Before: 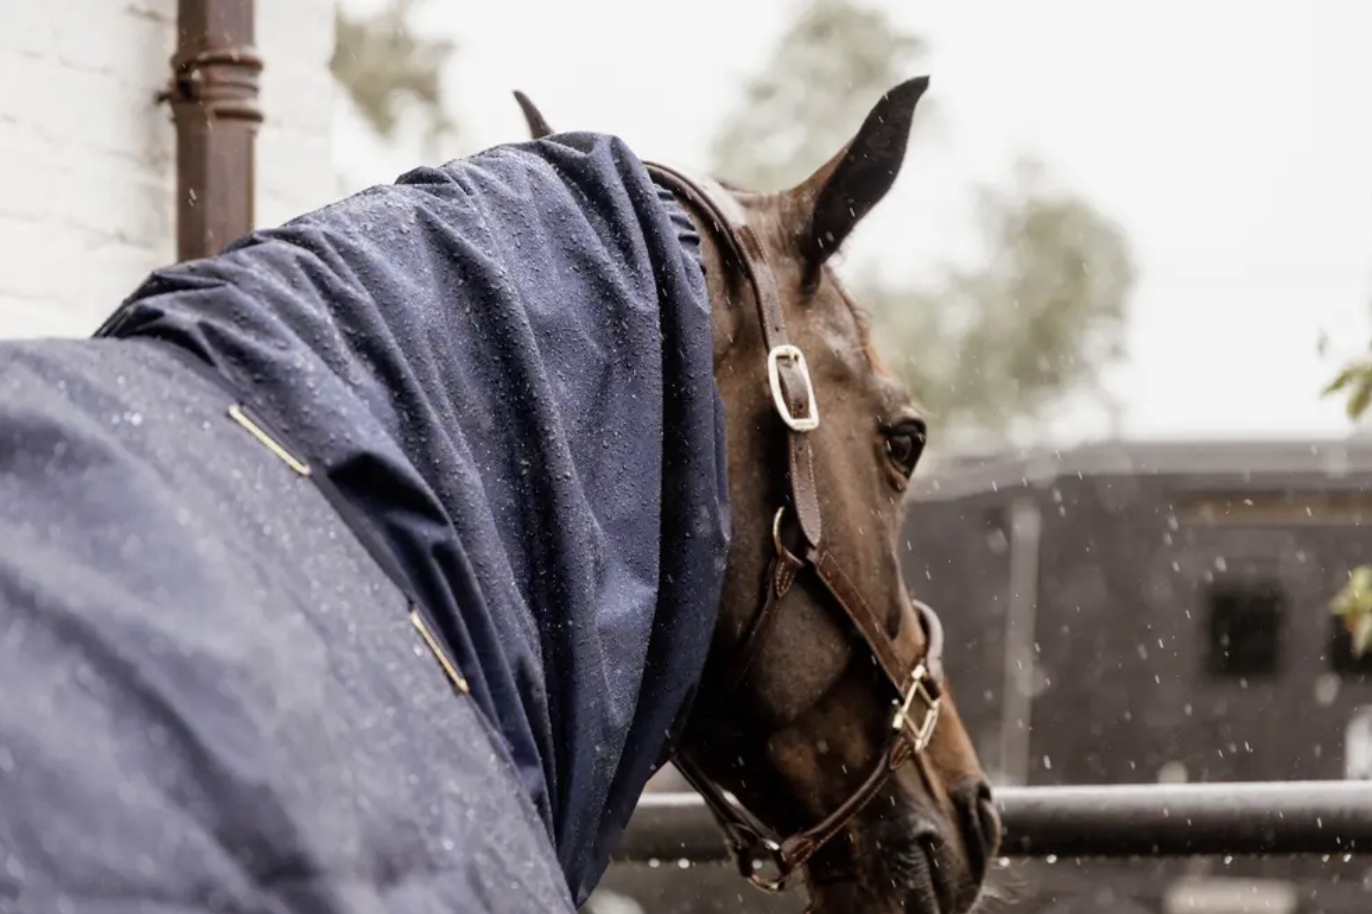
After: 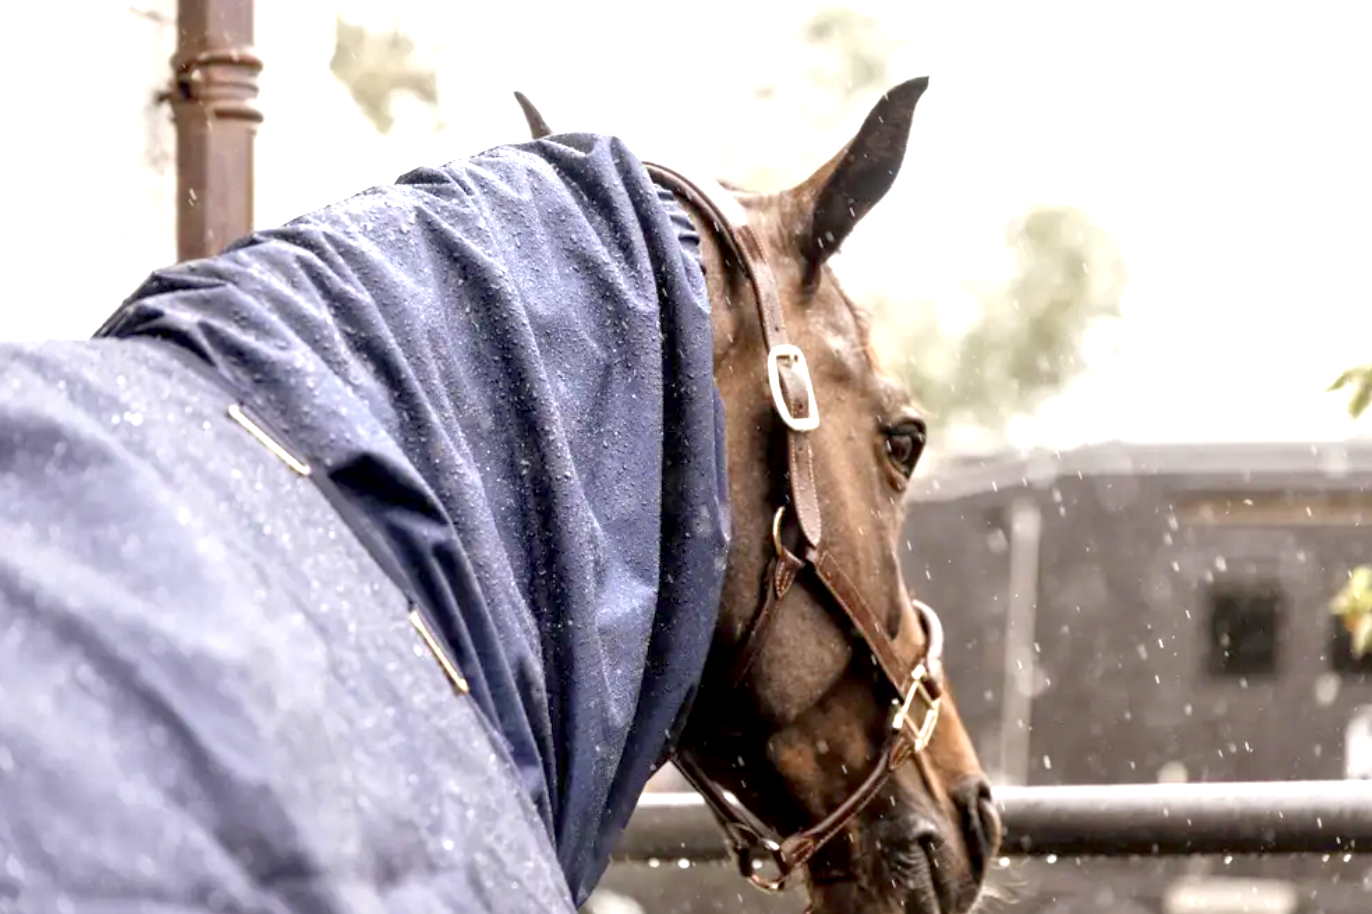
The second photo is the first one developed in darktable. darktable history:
exposure: black level correction 0.001, exposure 1 EV, compensate highlight preservation false
tone equalizer: -8 EV 1 EV, -7 EV 1 EV, -6 EV 1 EV, -5 EV 1 EV, -4 EV 1 EV, -3 EV 0.75 EV, -2 EV 0.5 EV, -1 EV 0.25 EV
